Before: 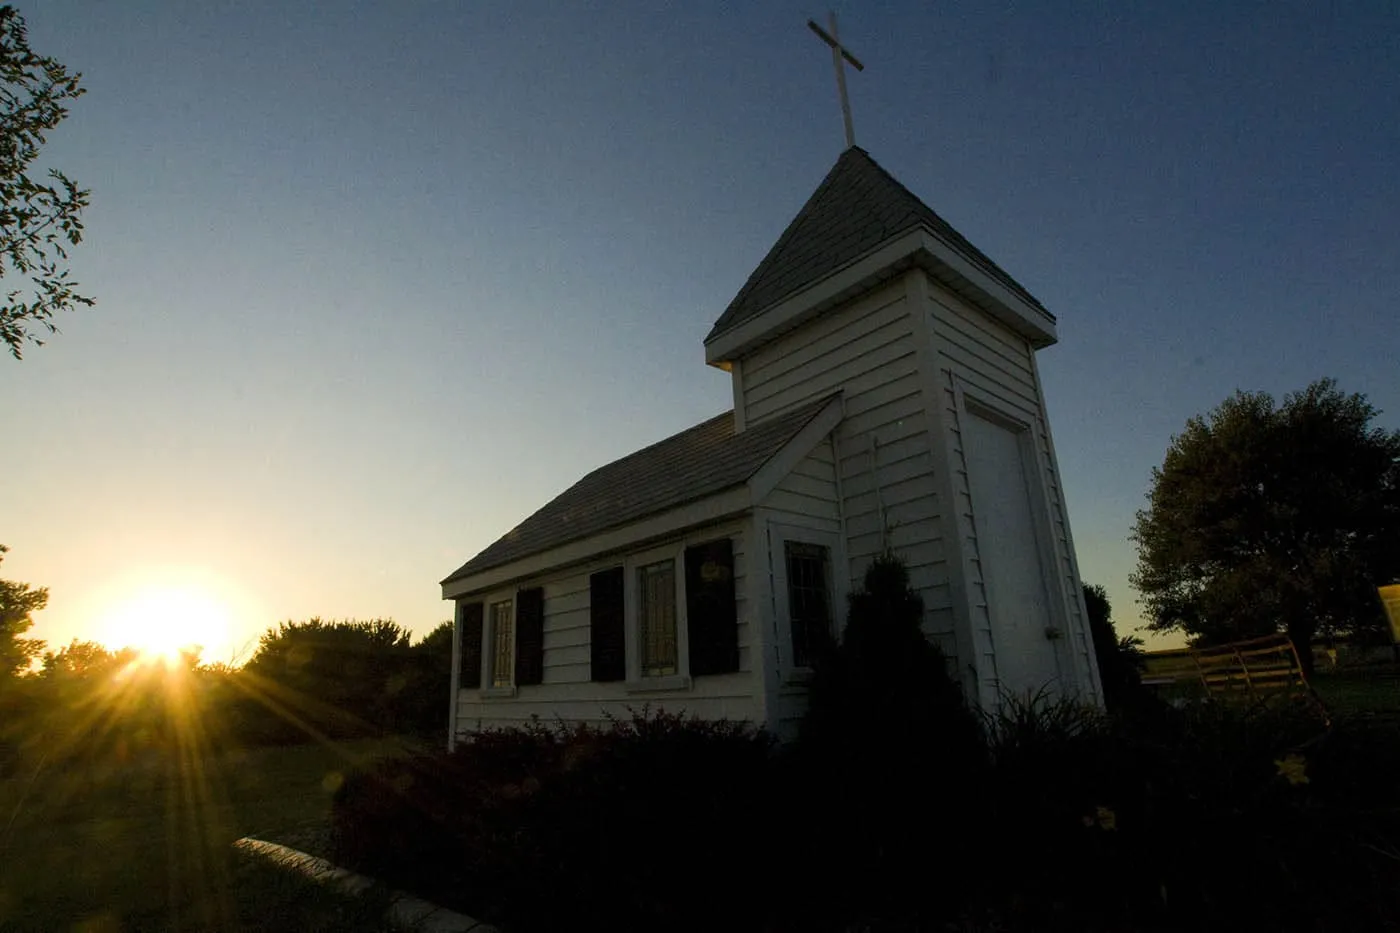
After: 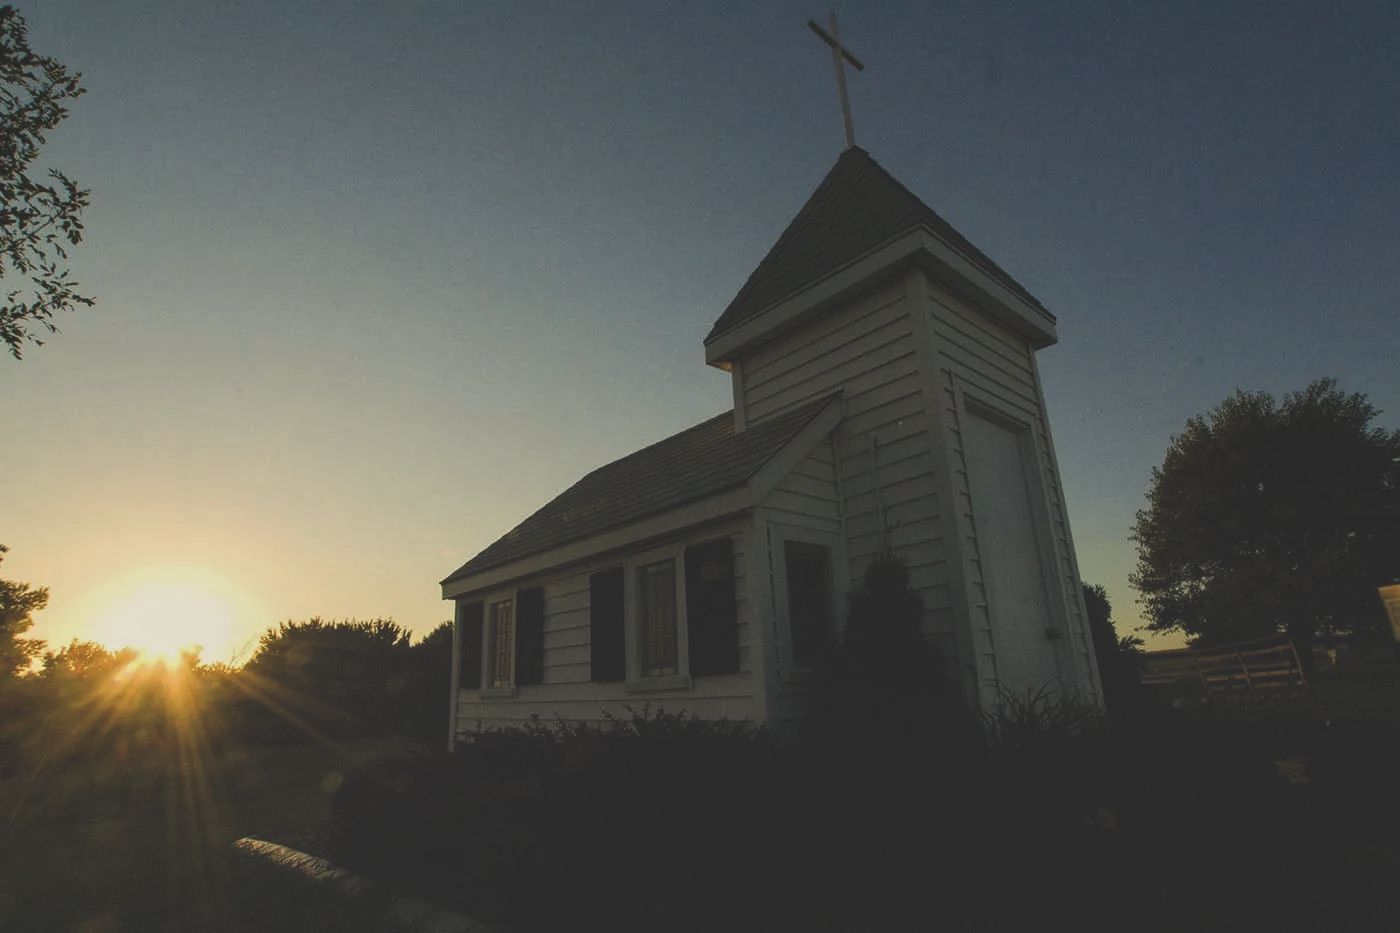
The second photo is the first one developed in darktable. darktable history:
local contrast: on, module defaults
white balance: red 1.029, blue 0.92
exposure: black level correction -0.036, exposure -0.497 EV, compensate highlight preservation false
